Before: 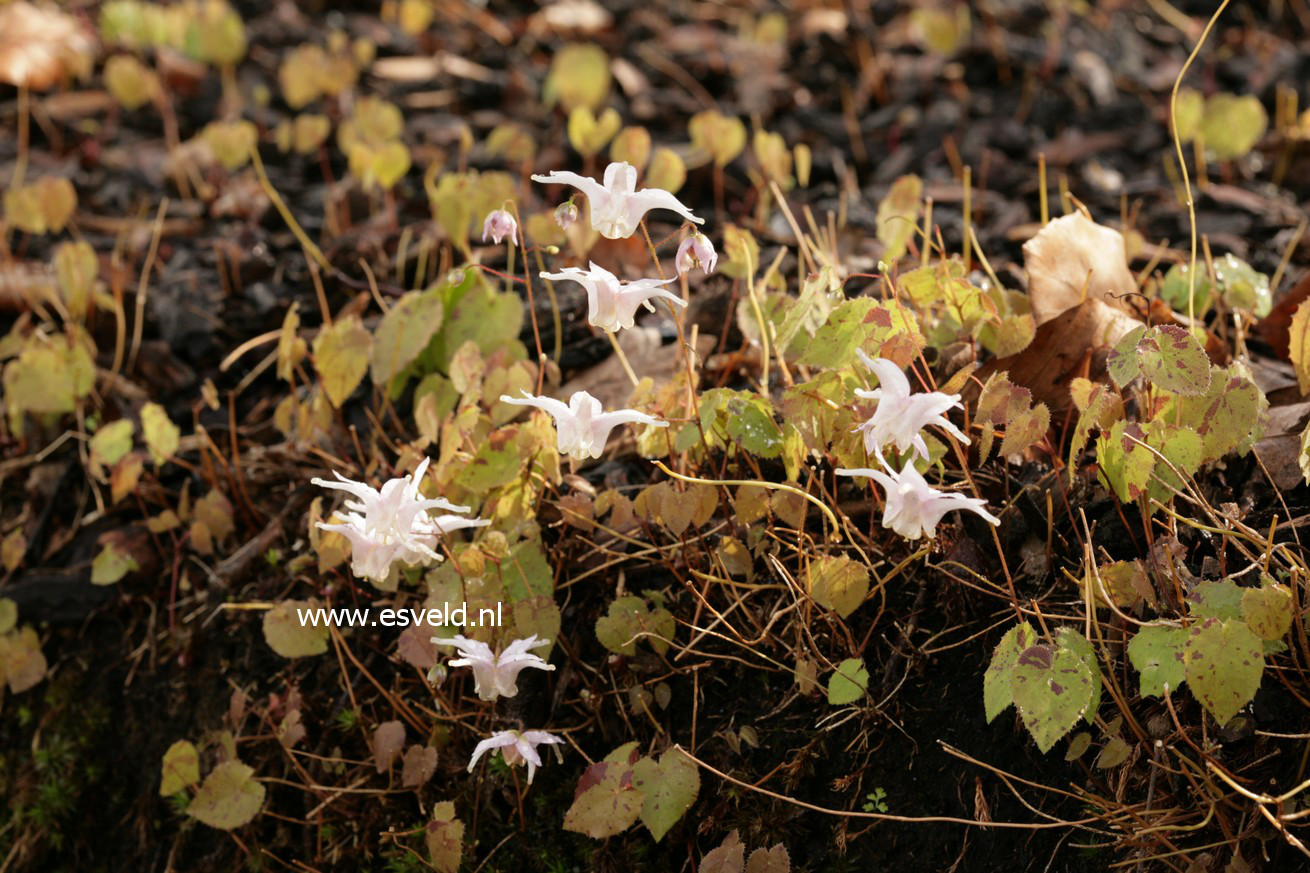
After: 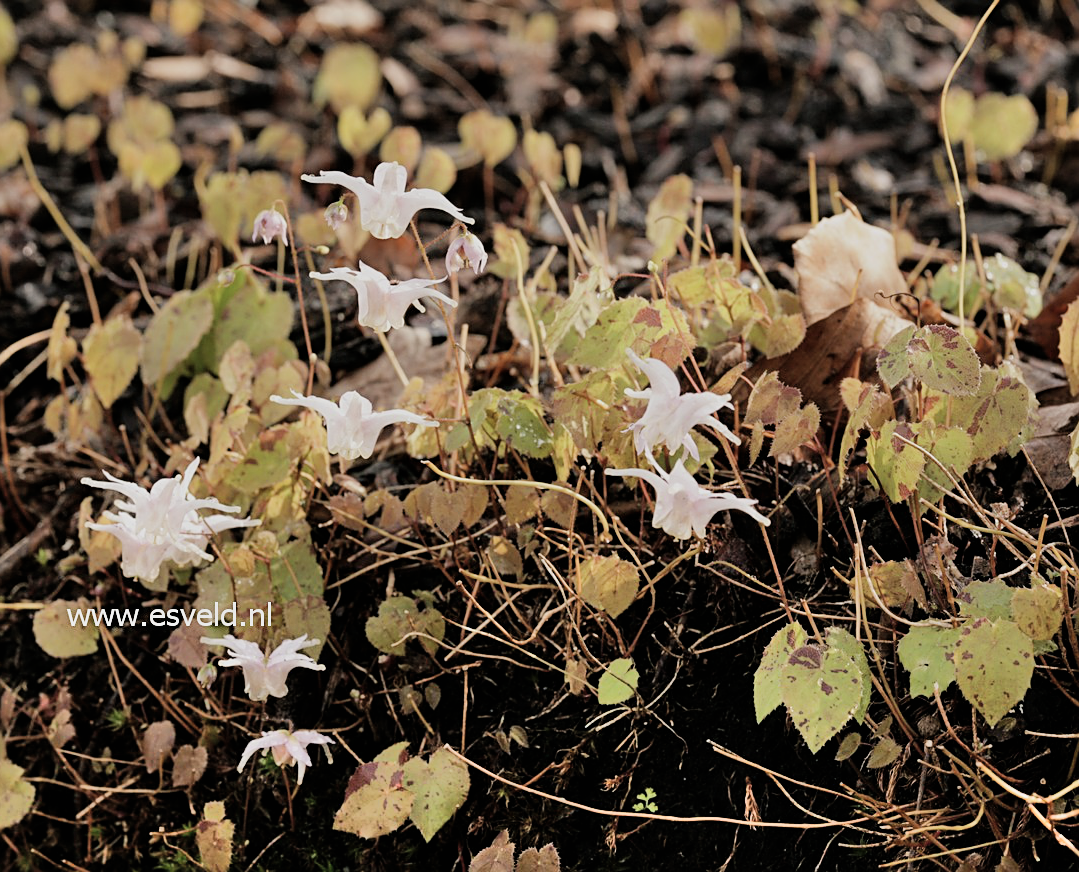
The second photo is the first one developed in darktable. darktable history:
exposure: black level correction 0, exposure 0.199 EV, compensate highlight preservation false
filmic rgb: black relative exposure -7.65 EV, white relative exposure 4.56 EV, hardness 3.61
tone equalizer: edges refinement/feathering 500, mask exposure compensation -1.57 EV, preserve details no
sharpen: on, module defaults
crop: left 17.56%, bottom 0.02%
shadows and highlights: low approximation 0.01, soften with gaussian
color correction: highlights b* -0.013, saturation 0.77
